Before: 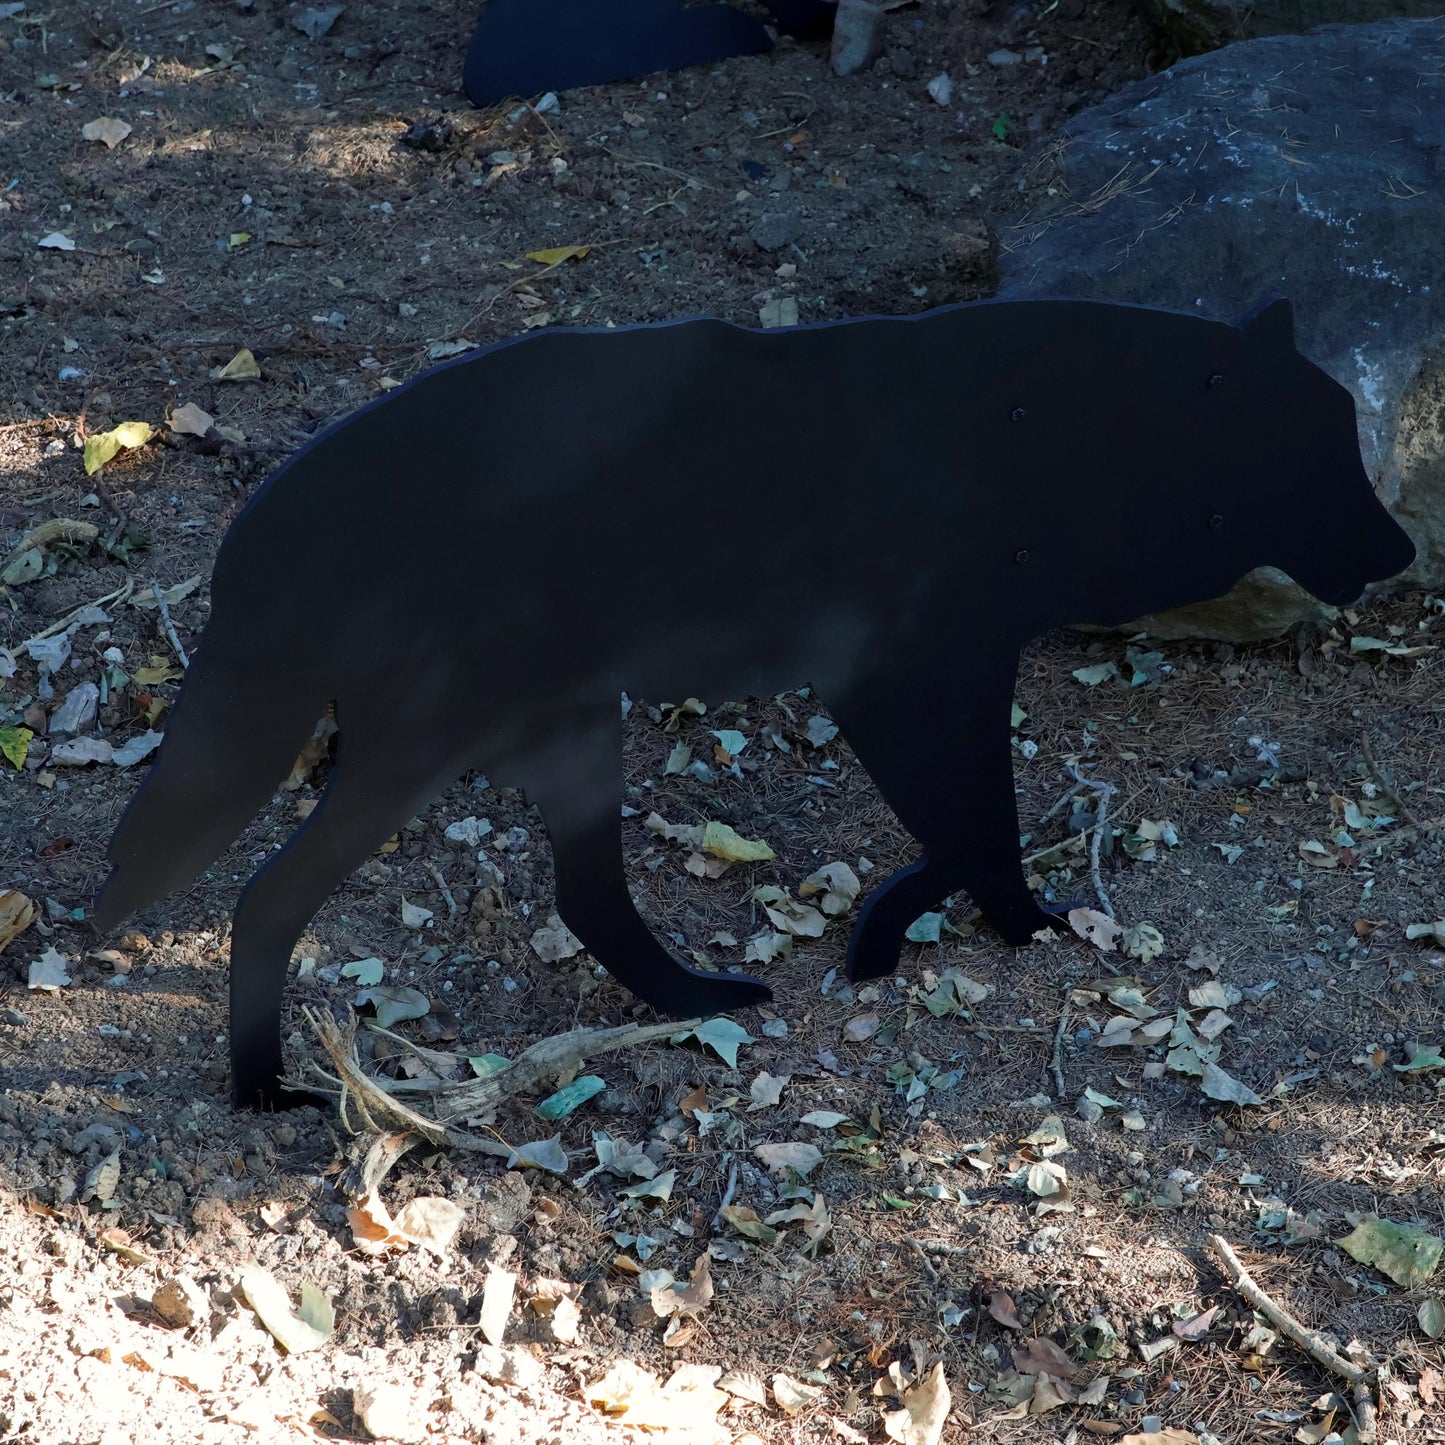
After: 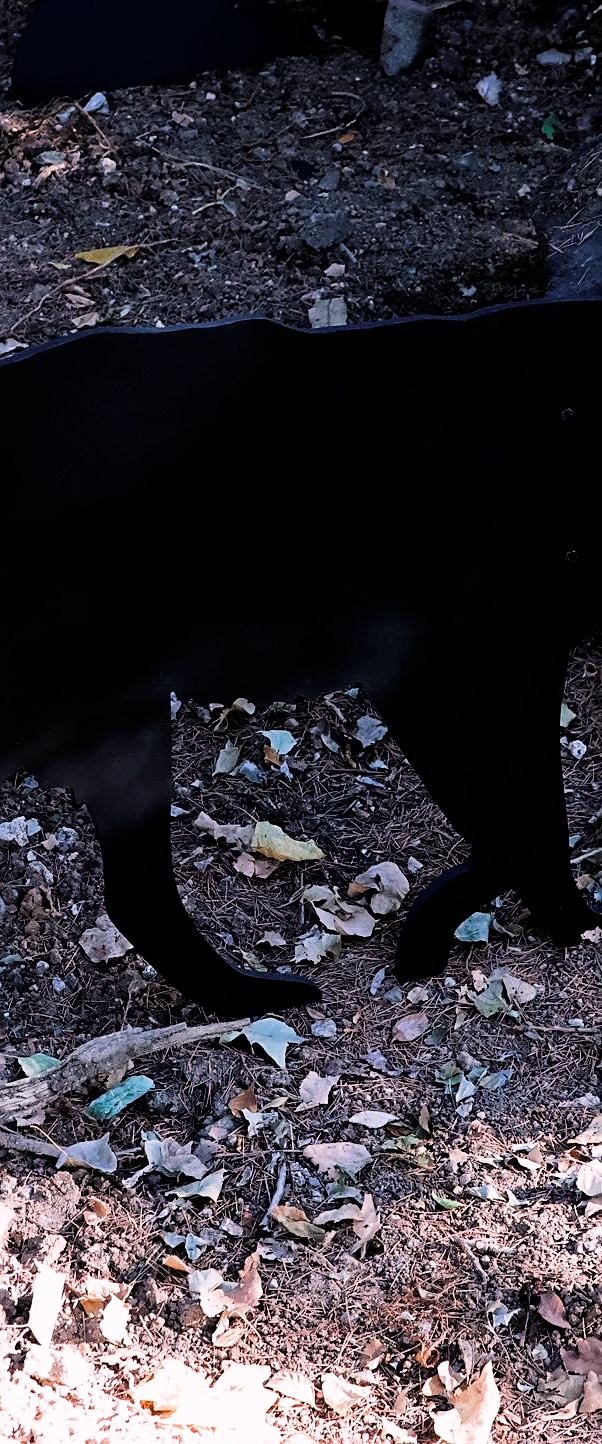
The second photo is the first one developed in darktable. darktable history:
filmic rgb: black relative exposure -5 EV, white relative exposure 3.5 EV, hardness 3.19, contrast 1.4, highlights saturation mix -50%
white balance: red 1.188, blue 1.11
sharpen: on, module defaults
crop: left 31.229%, right 27.105%
exposure: black level correction 0.001, exposure 0.5 EV, compensate exposure bias true, compensate highlight preservation false
